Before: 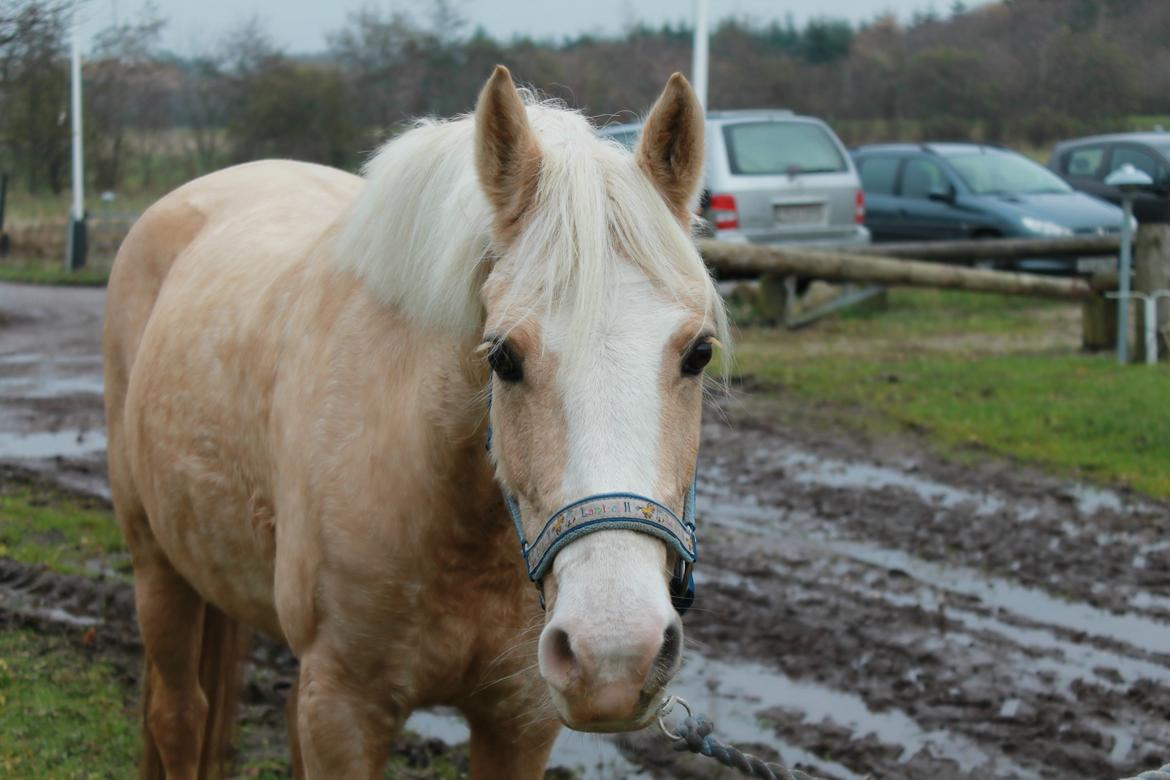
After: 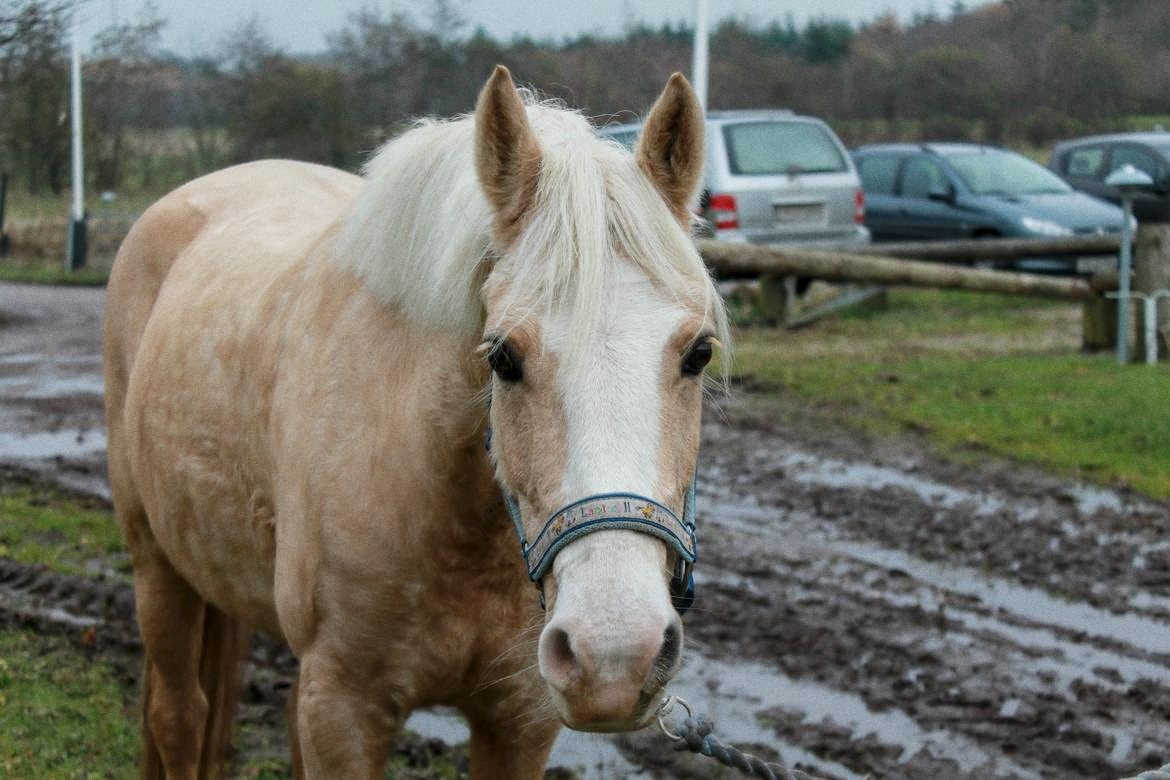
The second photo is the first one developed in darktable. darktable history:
local contrast: on, module defaults
grain: coarseness 0.09 ISO
